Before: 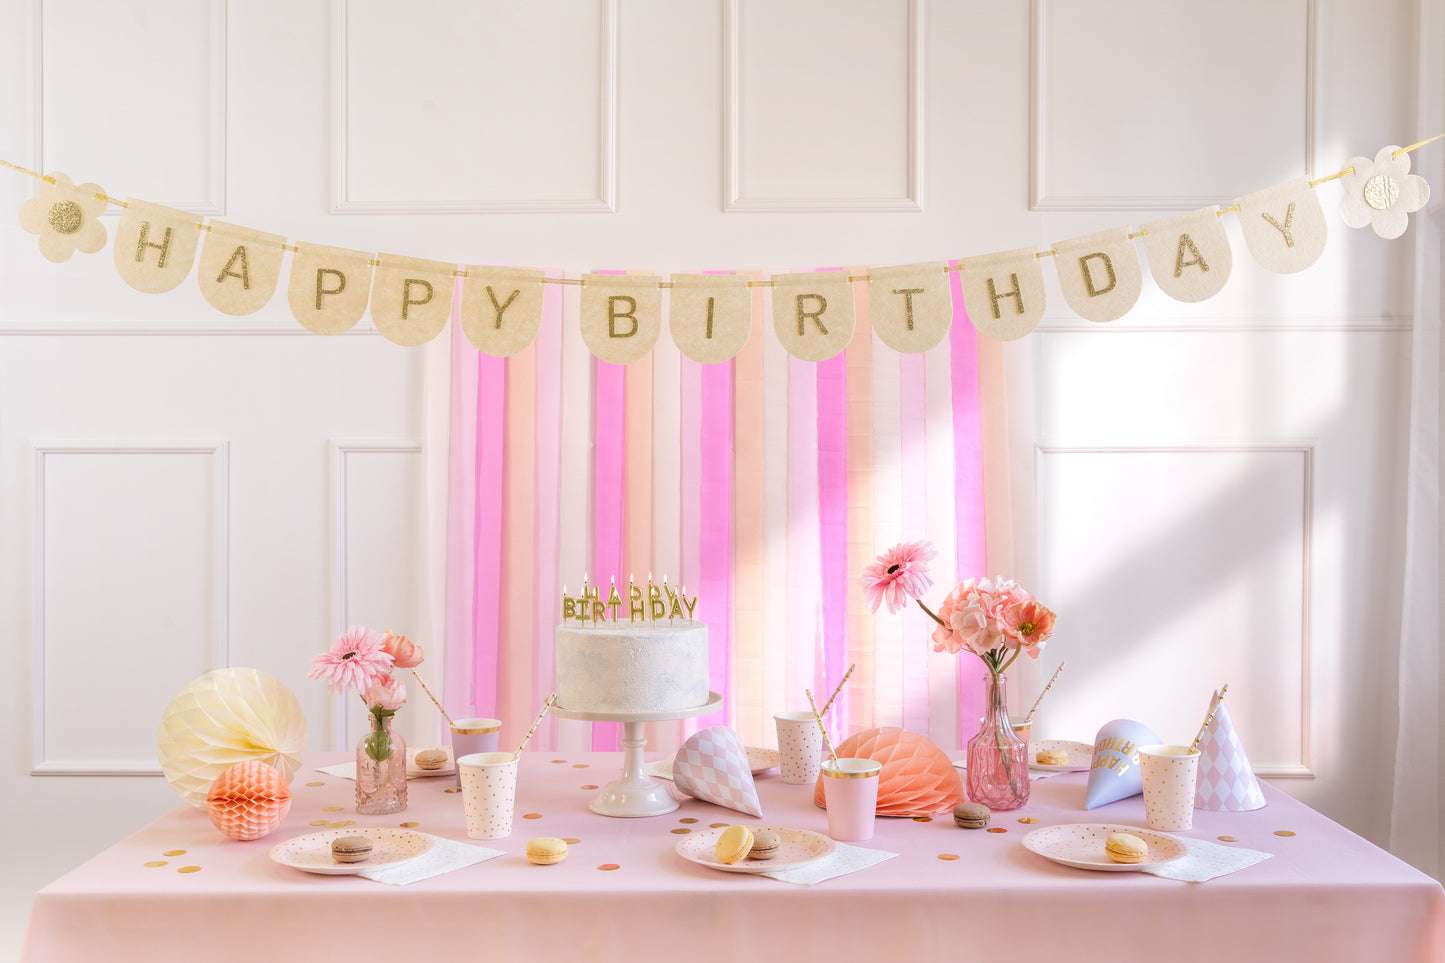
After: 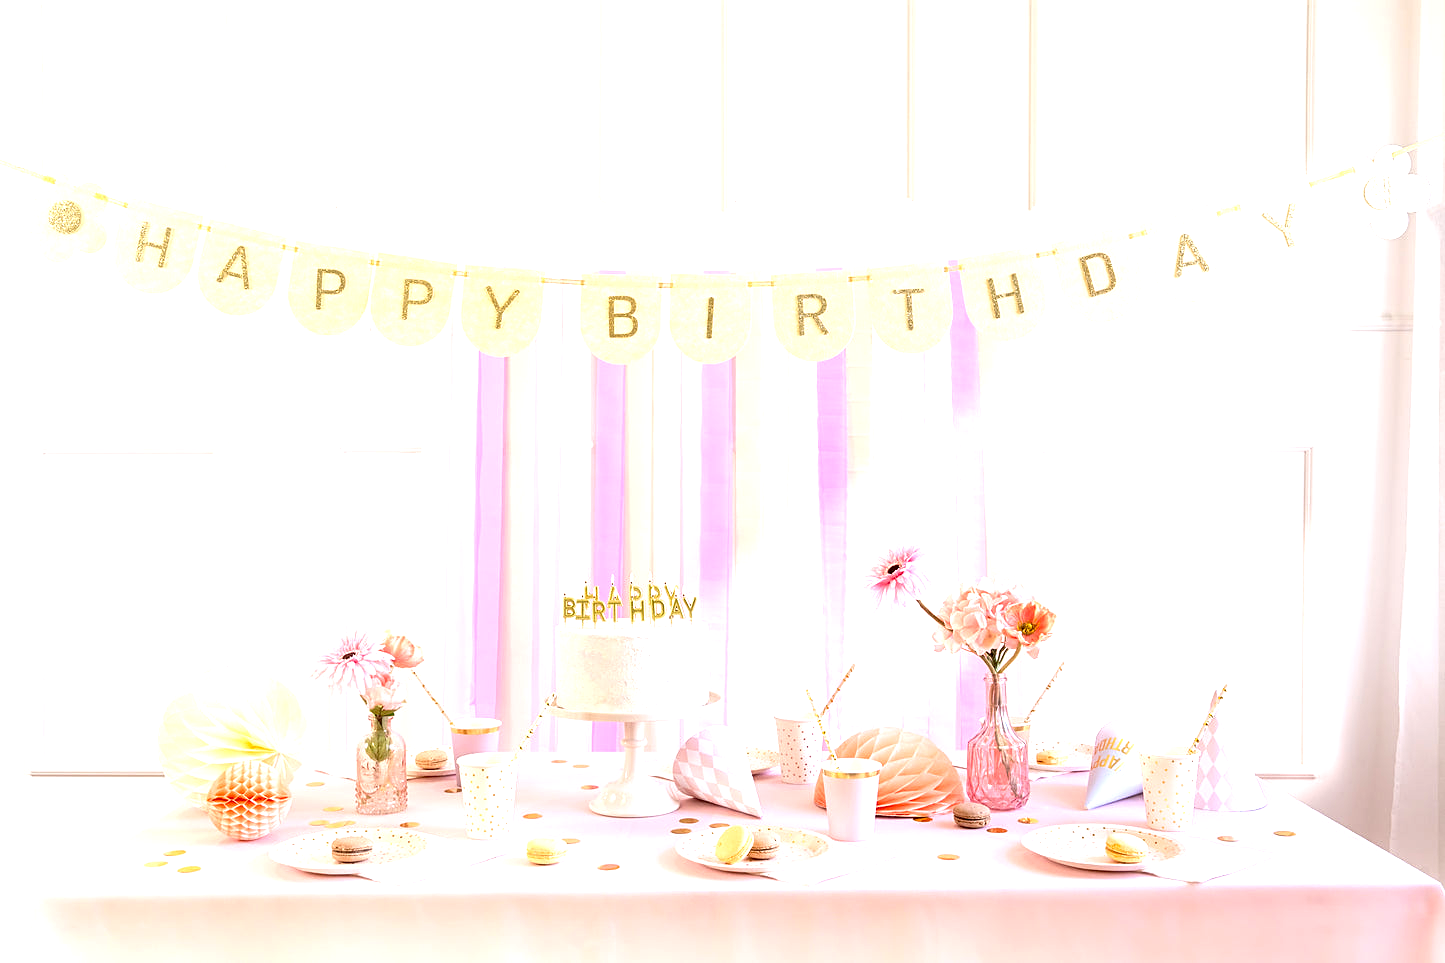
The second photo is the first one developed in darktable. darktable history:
exposure: black level correction 0.008, exposure 0.979 EV, compensate highlight preservation false
sharpen: on, module defaults
